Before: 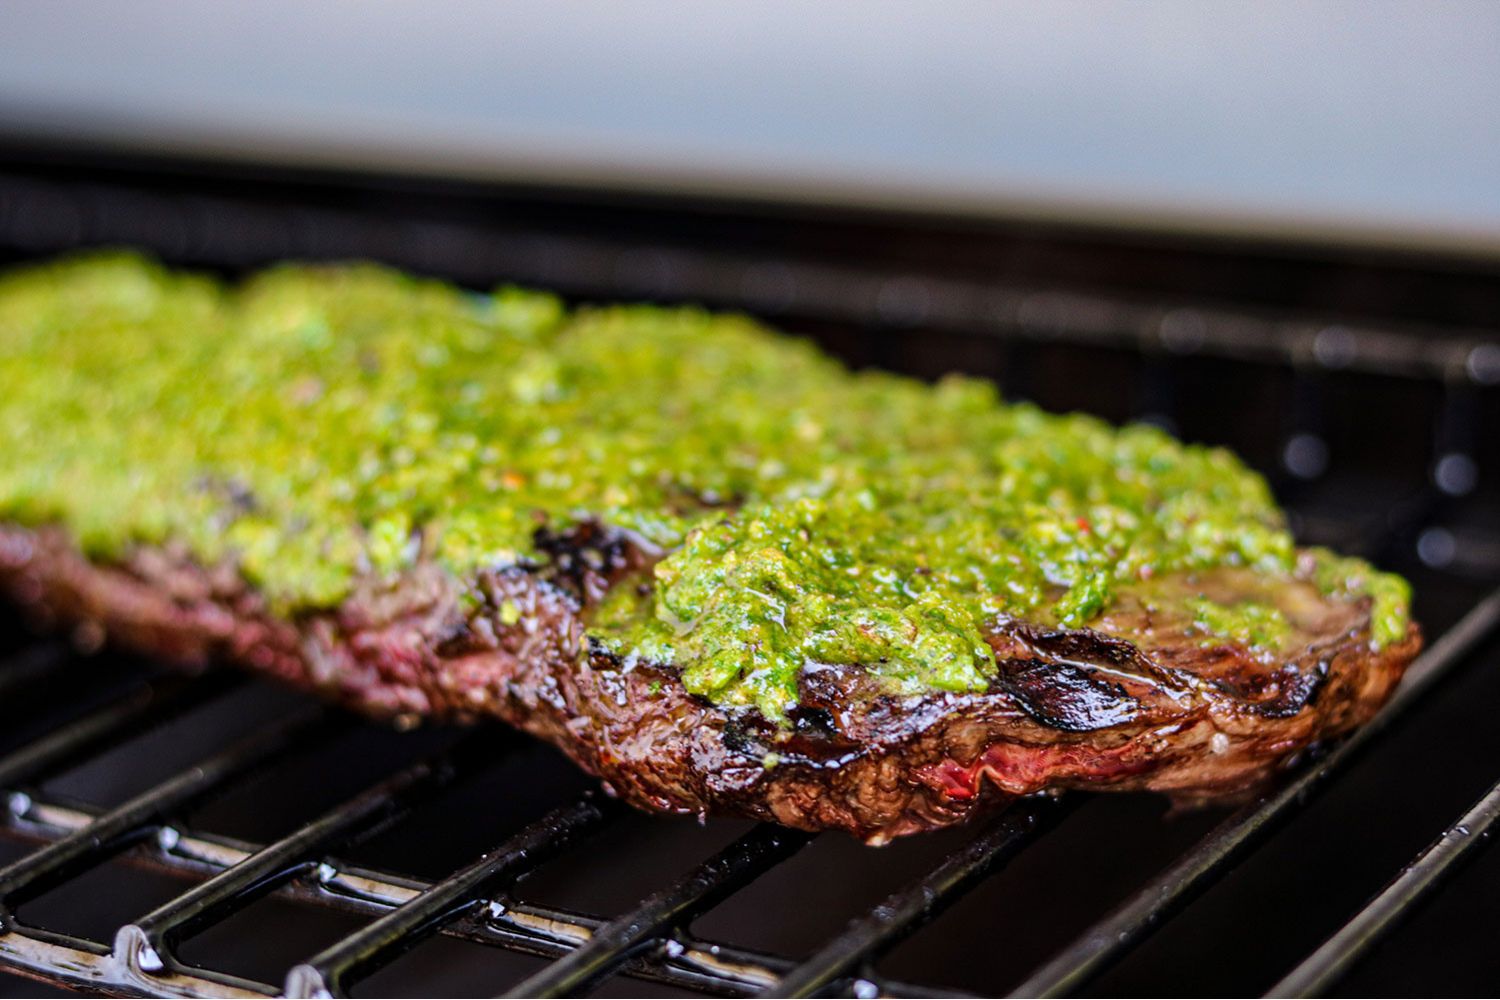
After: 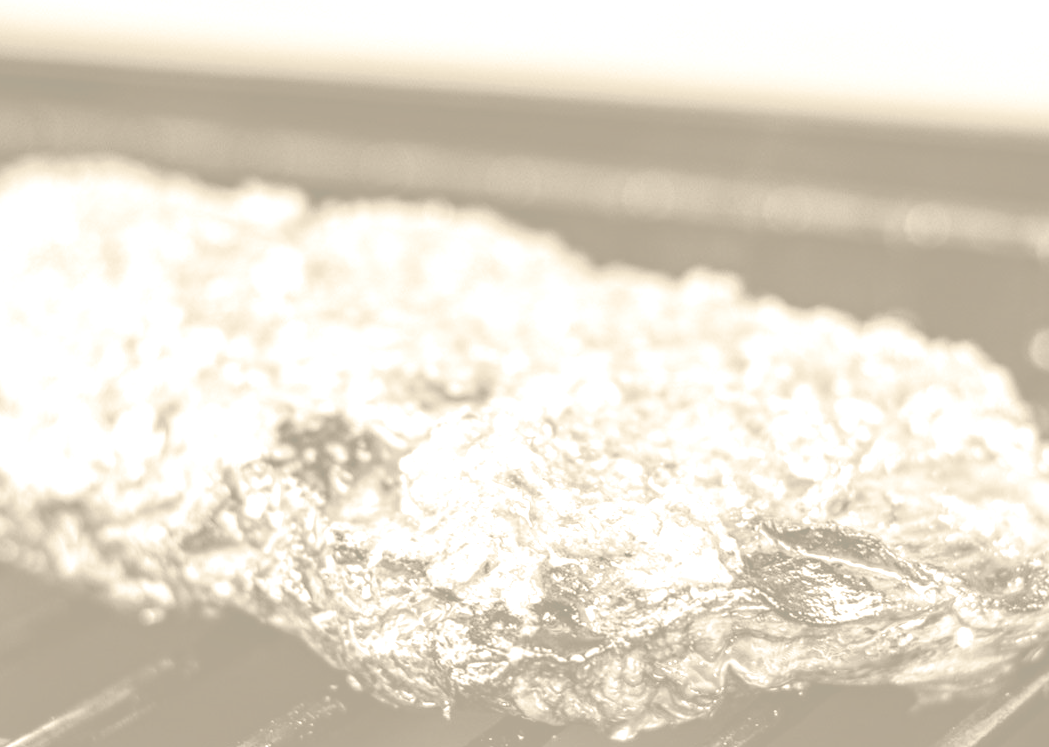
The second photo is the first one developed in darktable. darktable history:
local contrast: on, module defaults
split-toning: shadows › hue 186.43°, highlights › hue 49.29°, compress 30.29%
colorize: hue 36°, saturation 71%, lightness 80.79%
crop and rotate: left 17.046%, top 10.659%, right 12.989%, bottom 14.553%
